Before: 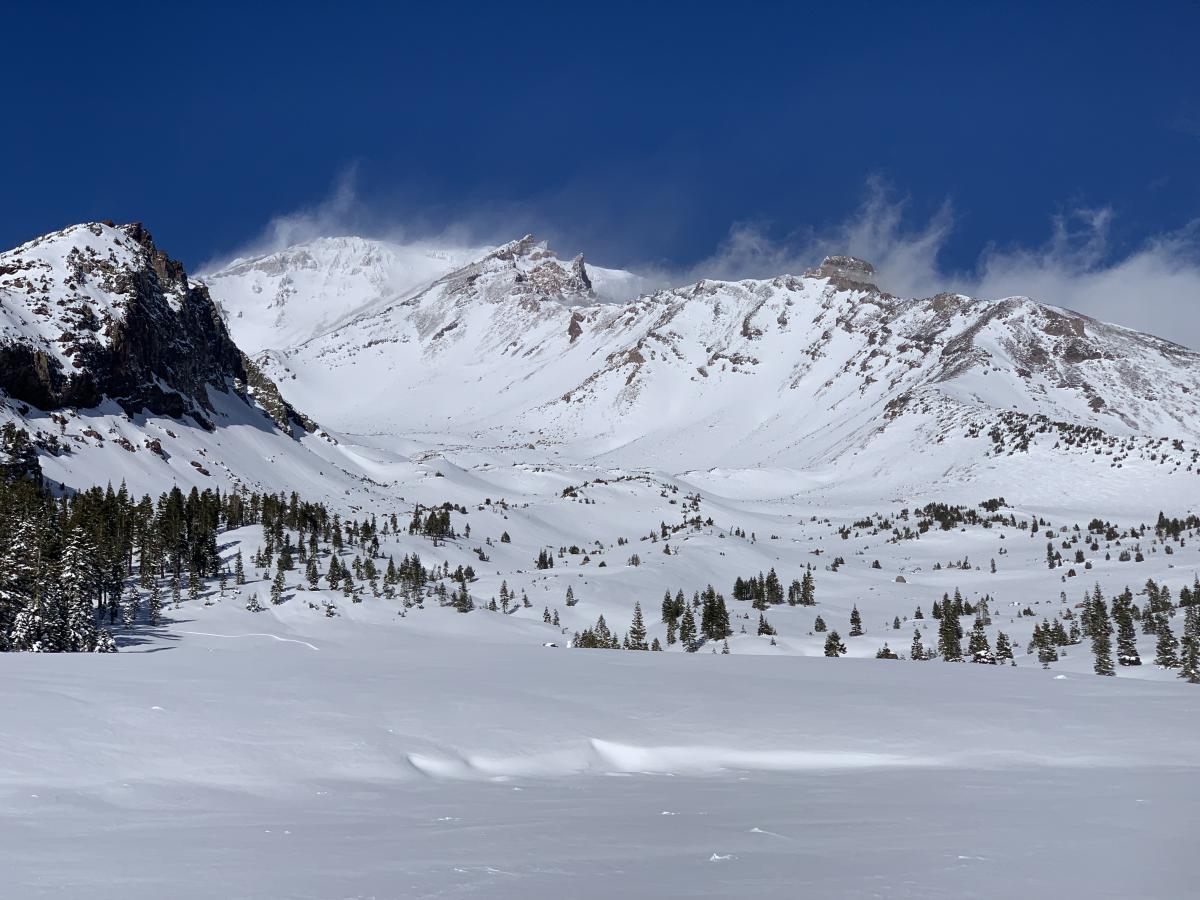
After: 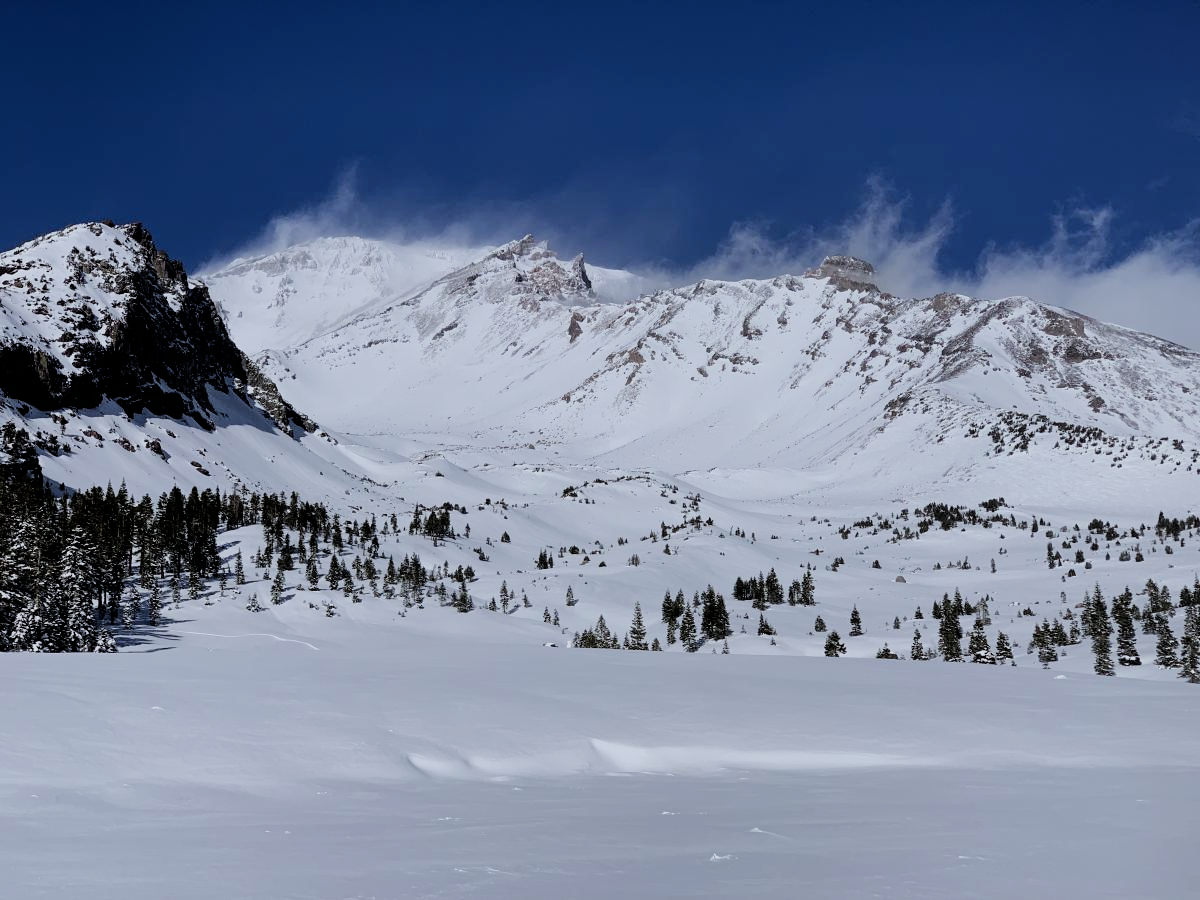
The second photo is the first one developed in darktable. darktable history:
white balance: red 0.976, blue 1.04
filmic rgb: black relative exposure -5 EV, hardness 2.88, contrast 1.1, highlights saturation mix -20%
